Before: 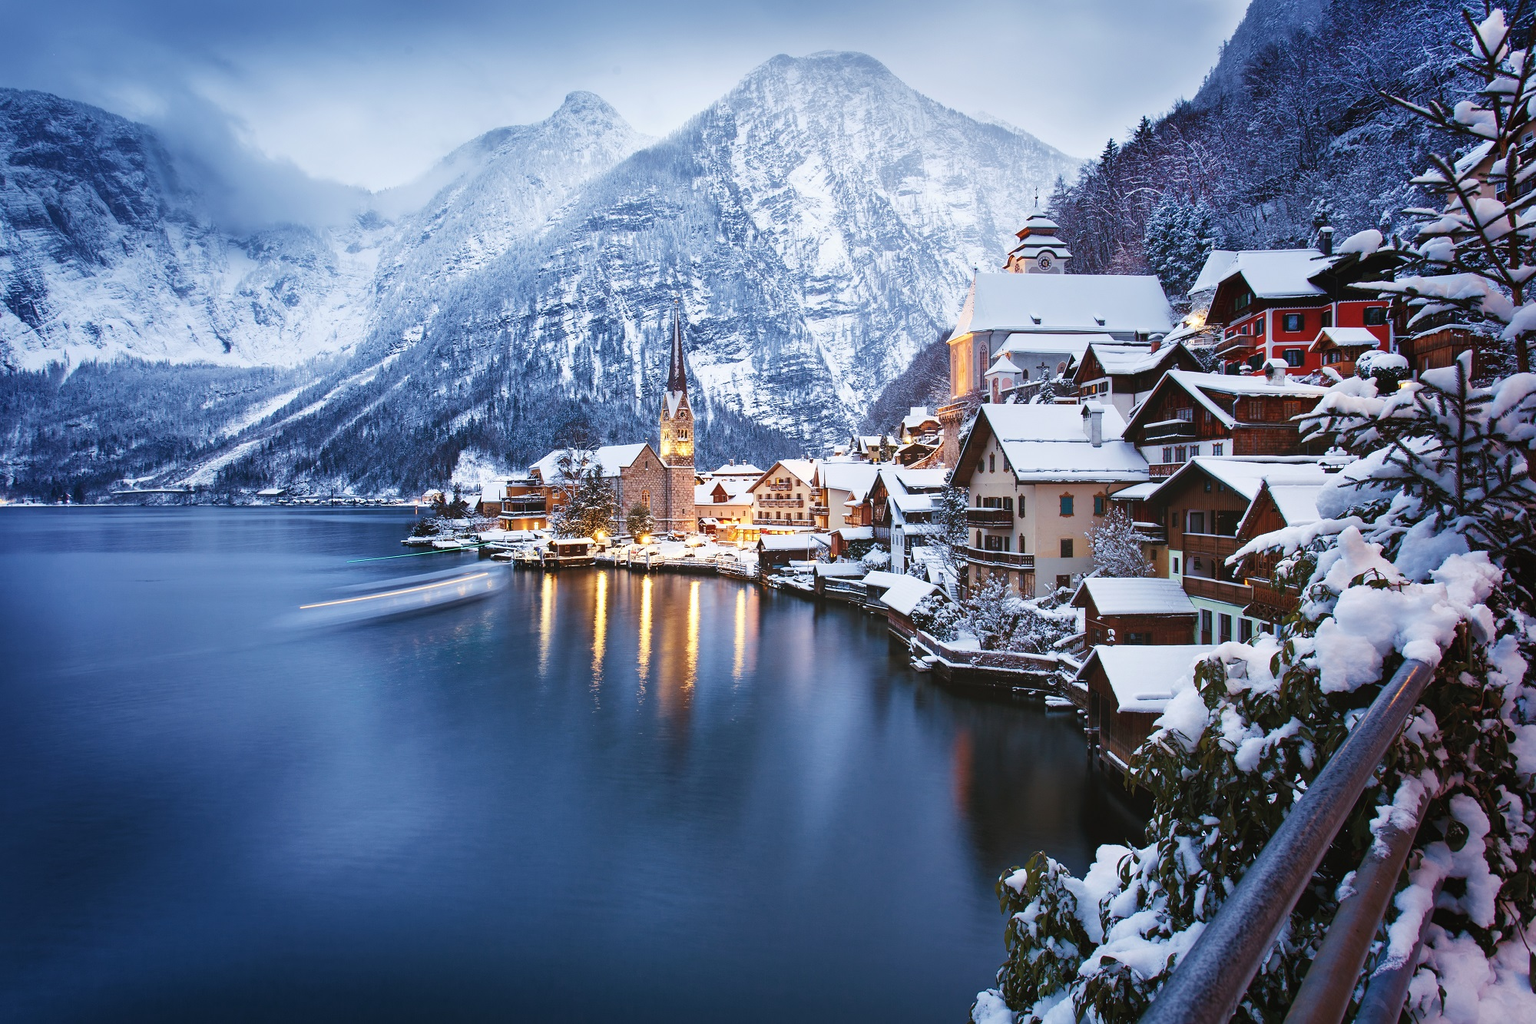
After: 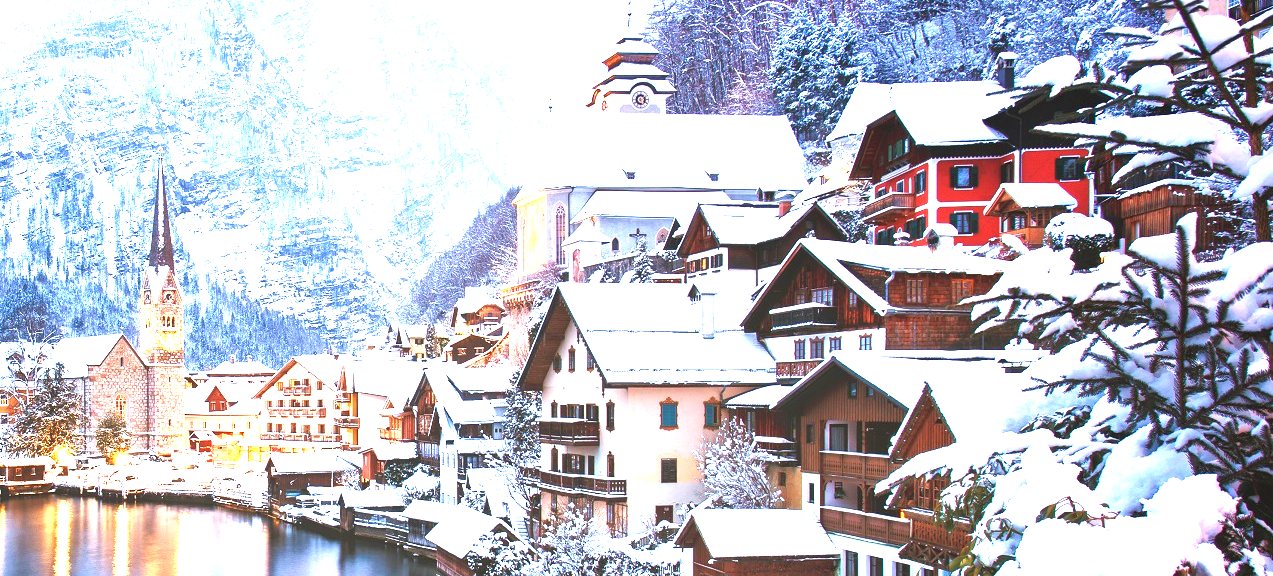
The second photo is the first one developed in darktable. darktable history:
exposure: exposure 2 EV, compensate exposure bias true, compensate highlight preservation false
crop: left 36.005%, top 18.293%, right 0.31%, bottom 38.444%
